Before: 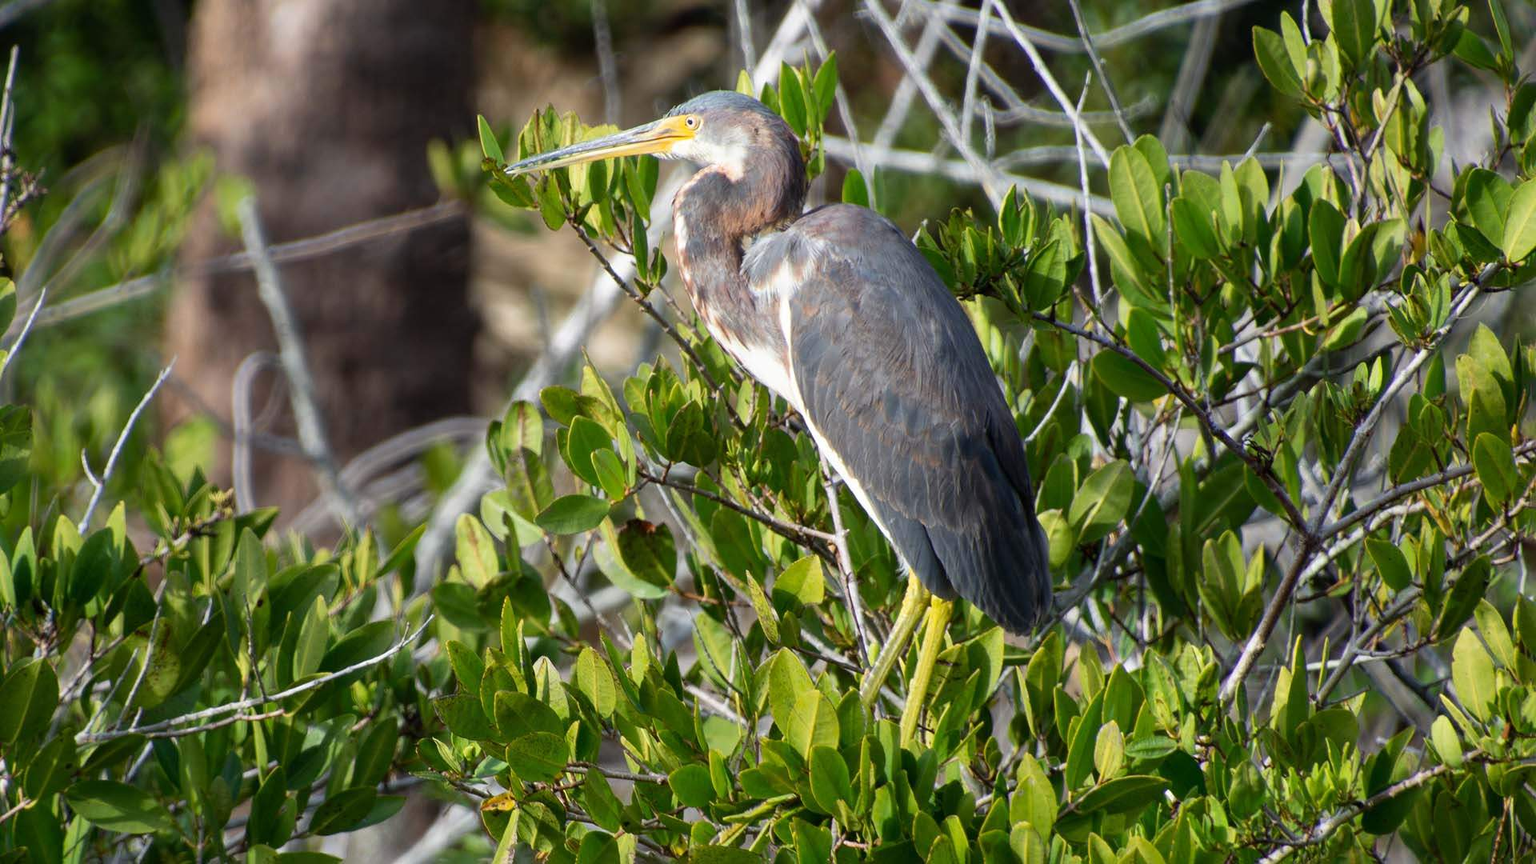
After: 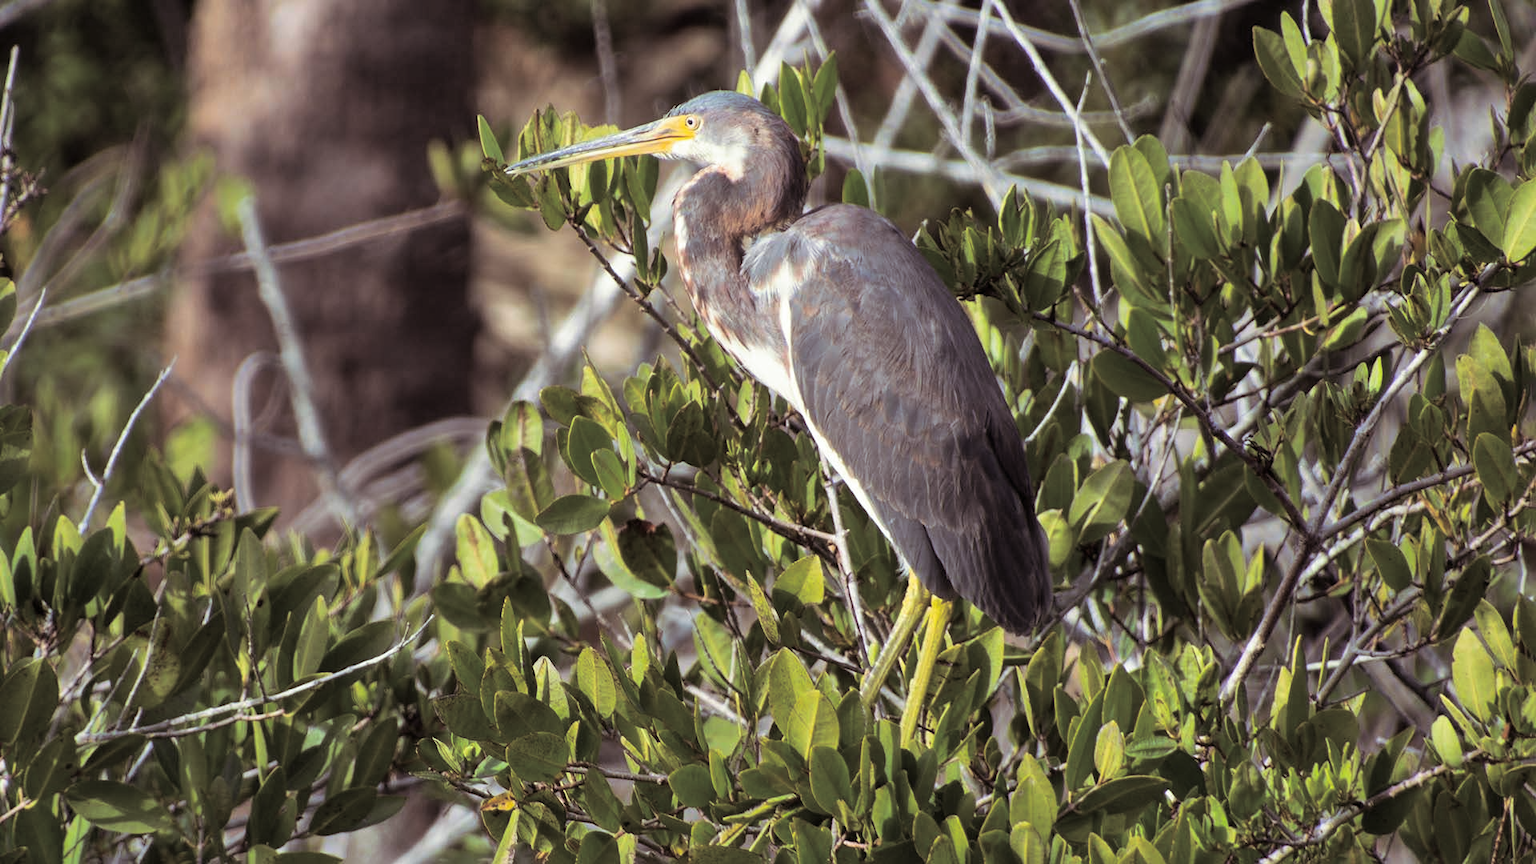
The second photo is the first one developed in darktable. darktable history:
split-toning: shadows › saturation 0.2
shadows and highlights: shadows 53, soften with gaussian
